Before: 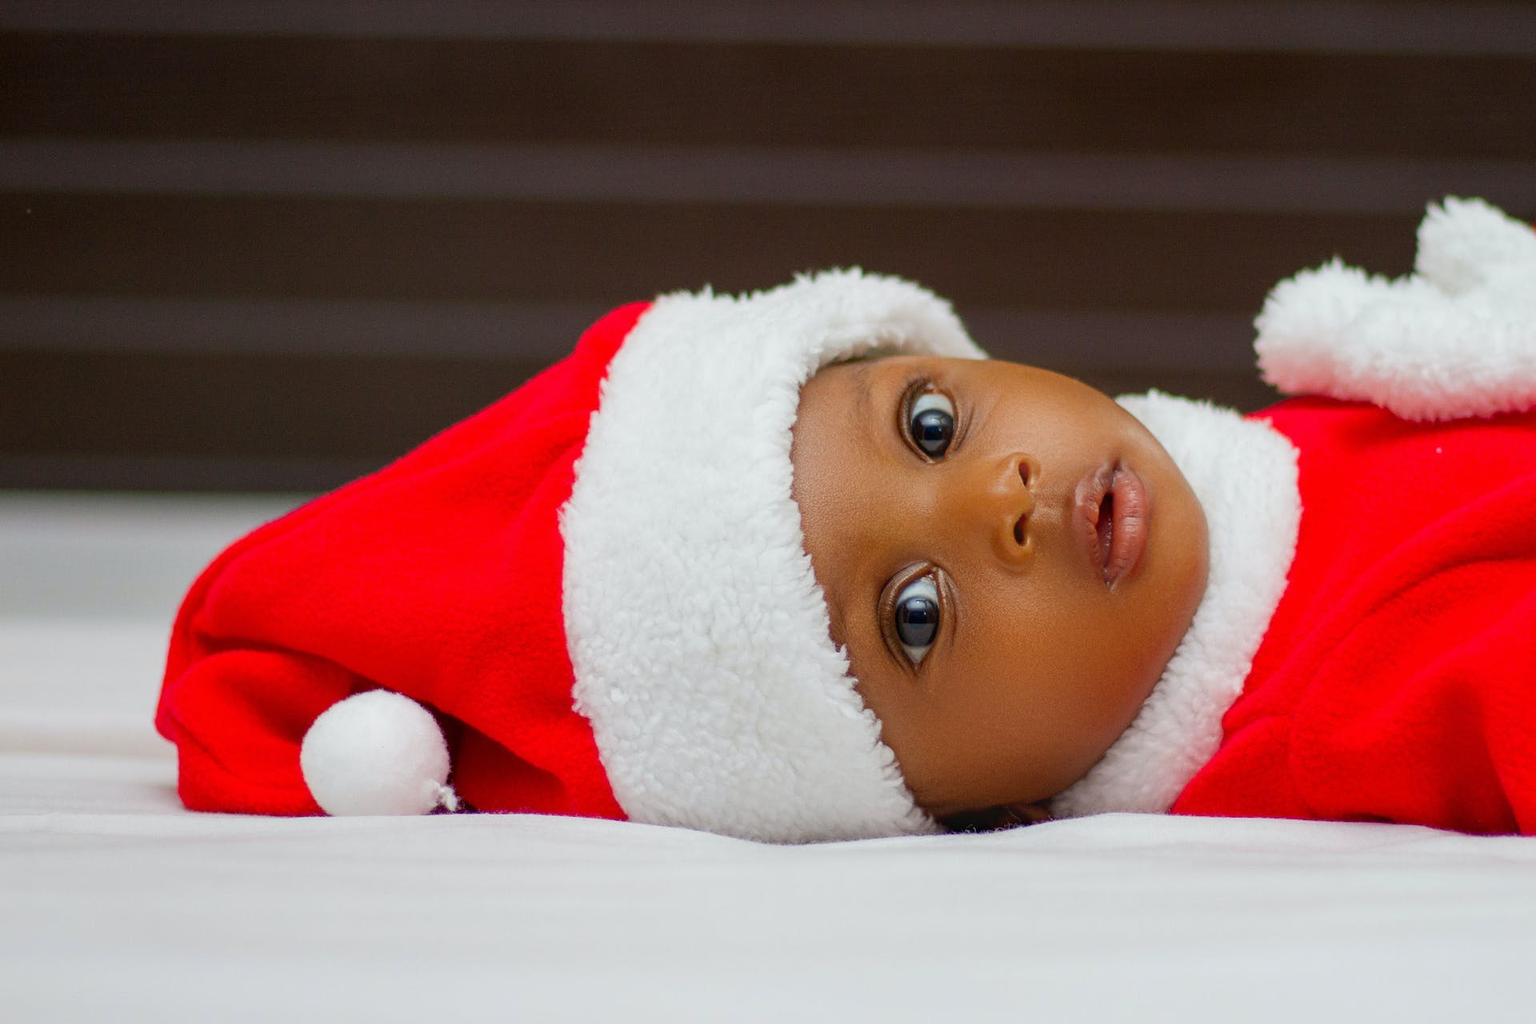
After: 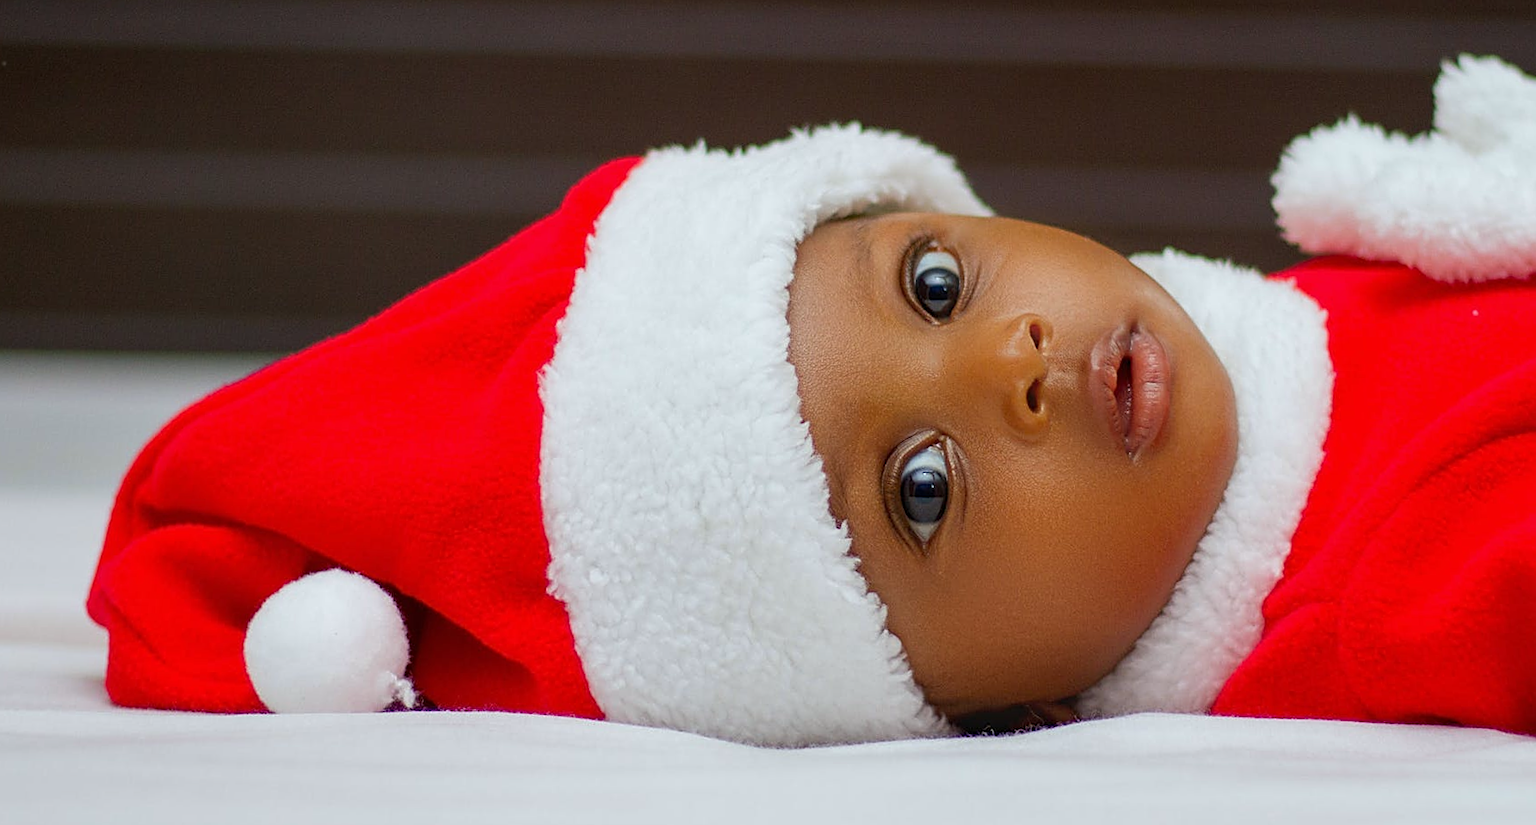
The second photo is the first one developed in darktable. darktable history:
crop and rotate: top 12.5%, bottom 12.5%
sharpen: on, module defaults
white balance: red 0.982, blue 1.018
rotate and perspective: rotation 0.215°, lens shift (vertical) -0.139, crop left 0.069, crop right 0.939, crop top 0.002, crop bottom 0.996
